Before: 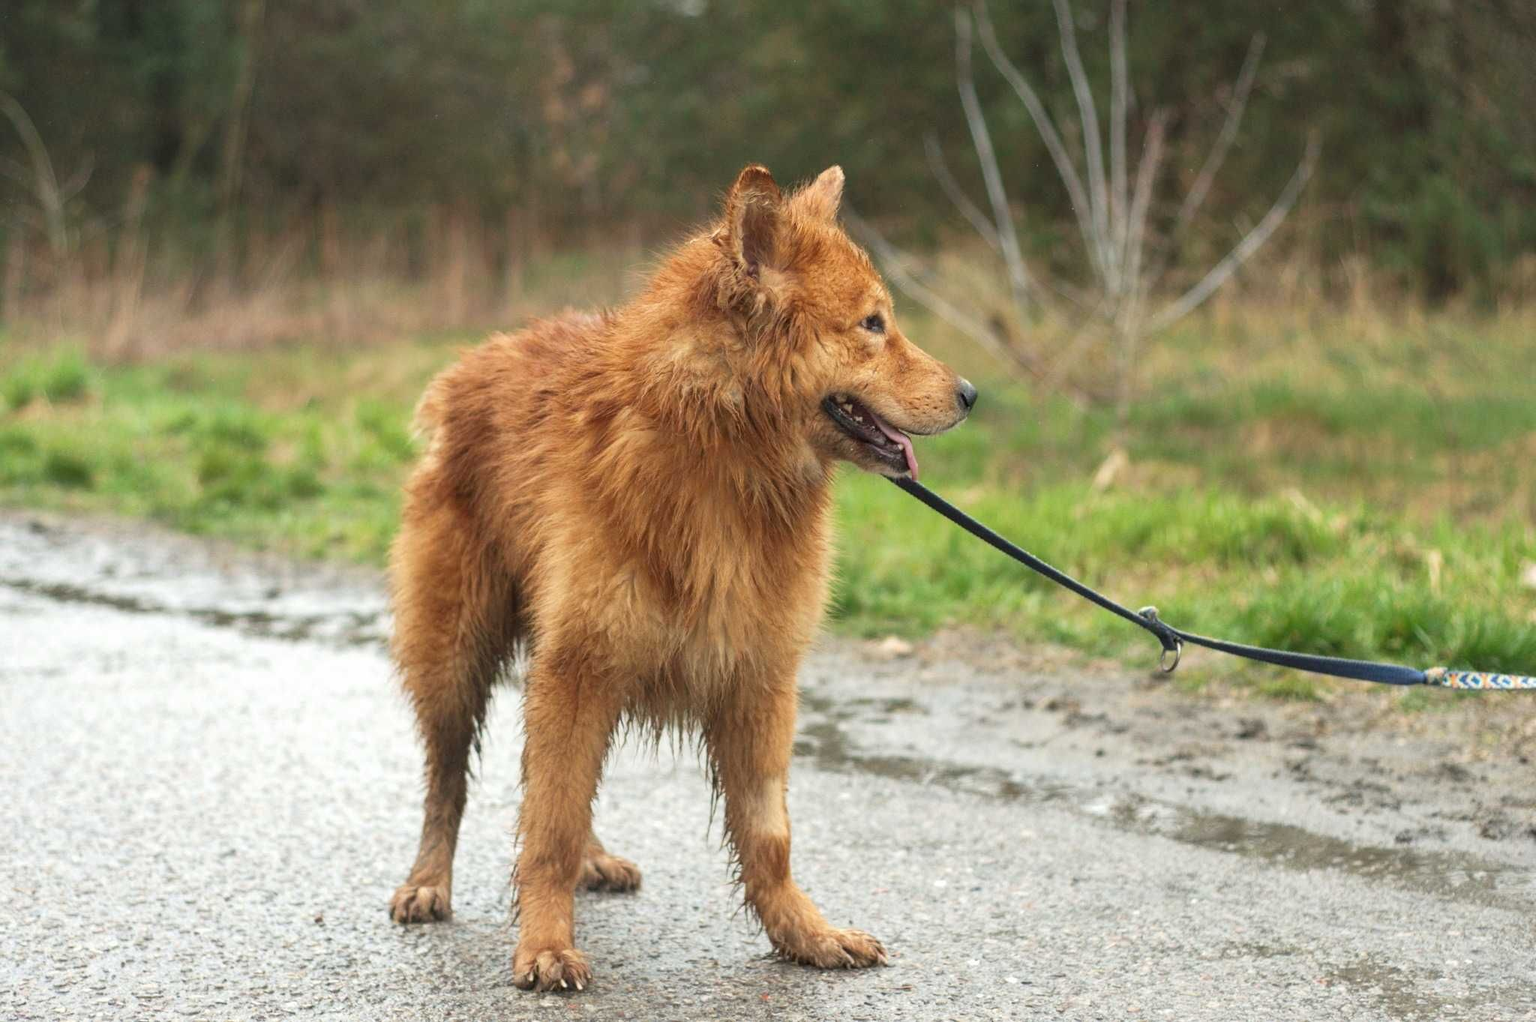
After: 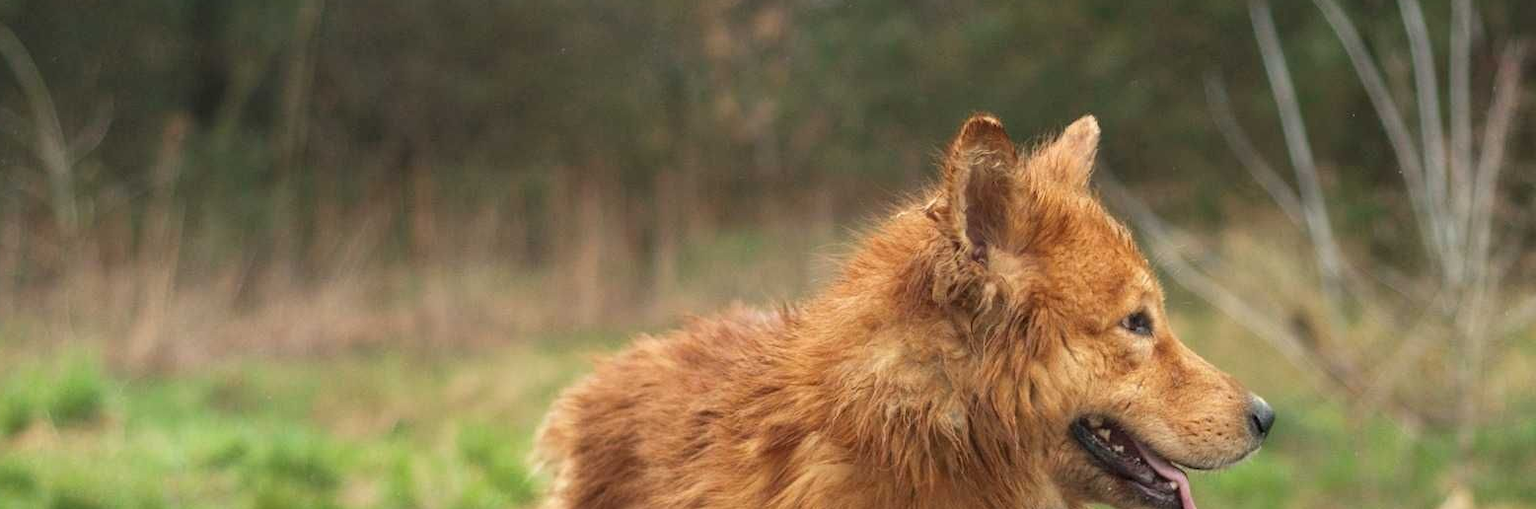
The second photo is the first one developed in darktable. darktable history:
crop: left 0.55%, top 7.651%, right 23.392%, bottom 54.425%
